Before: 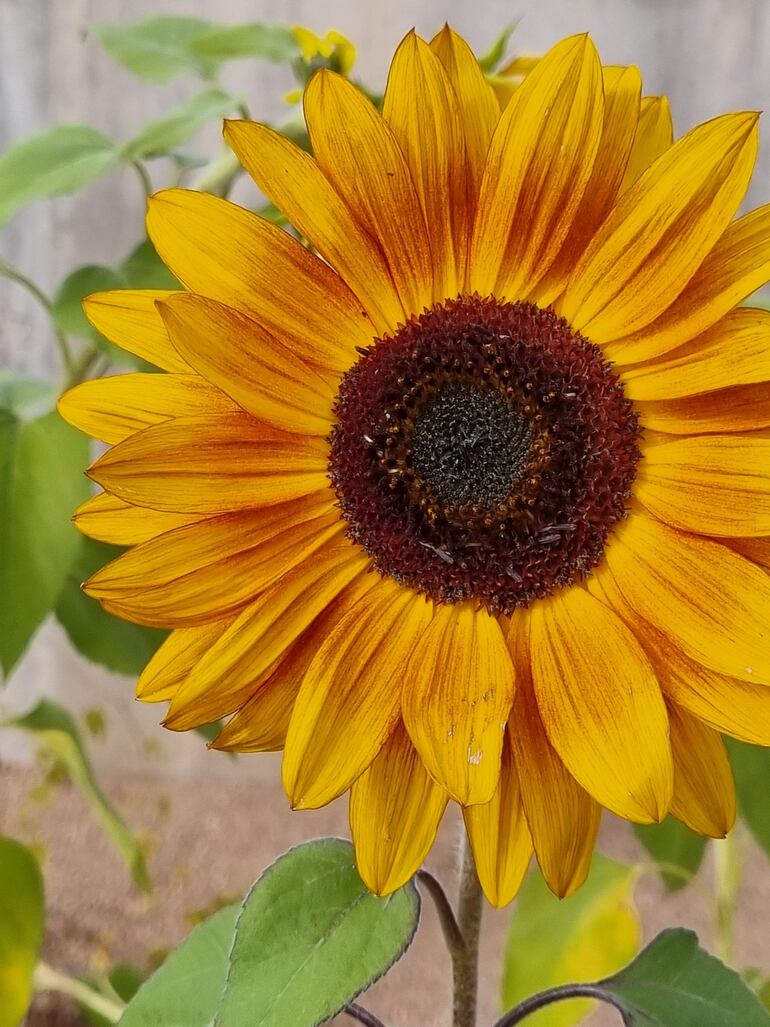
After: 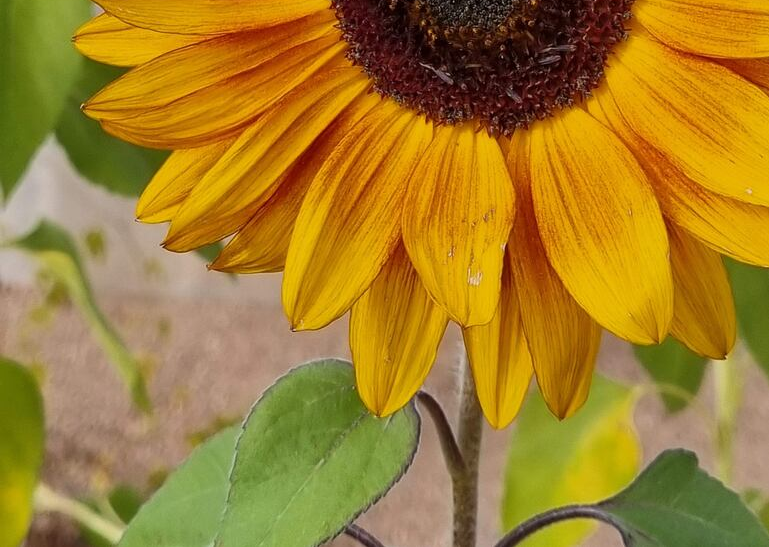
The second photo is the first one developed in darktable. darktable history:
crop and rotate: top 46.717%, right 0.123%
